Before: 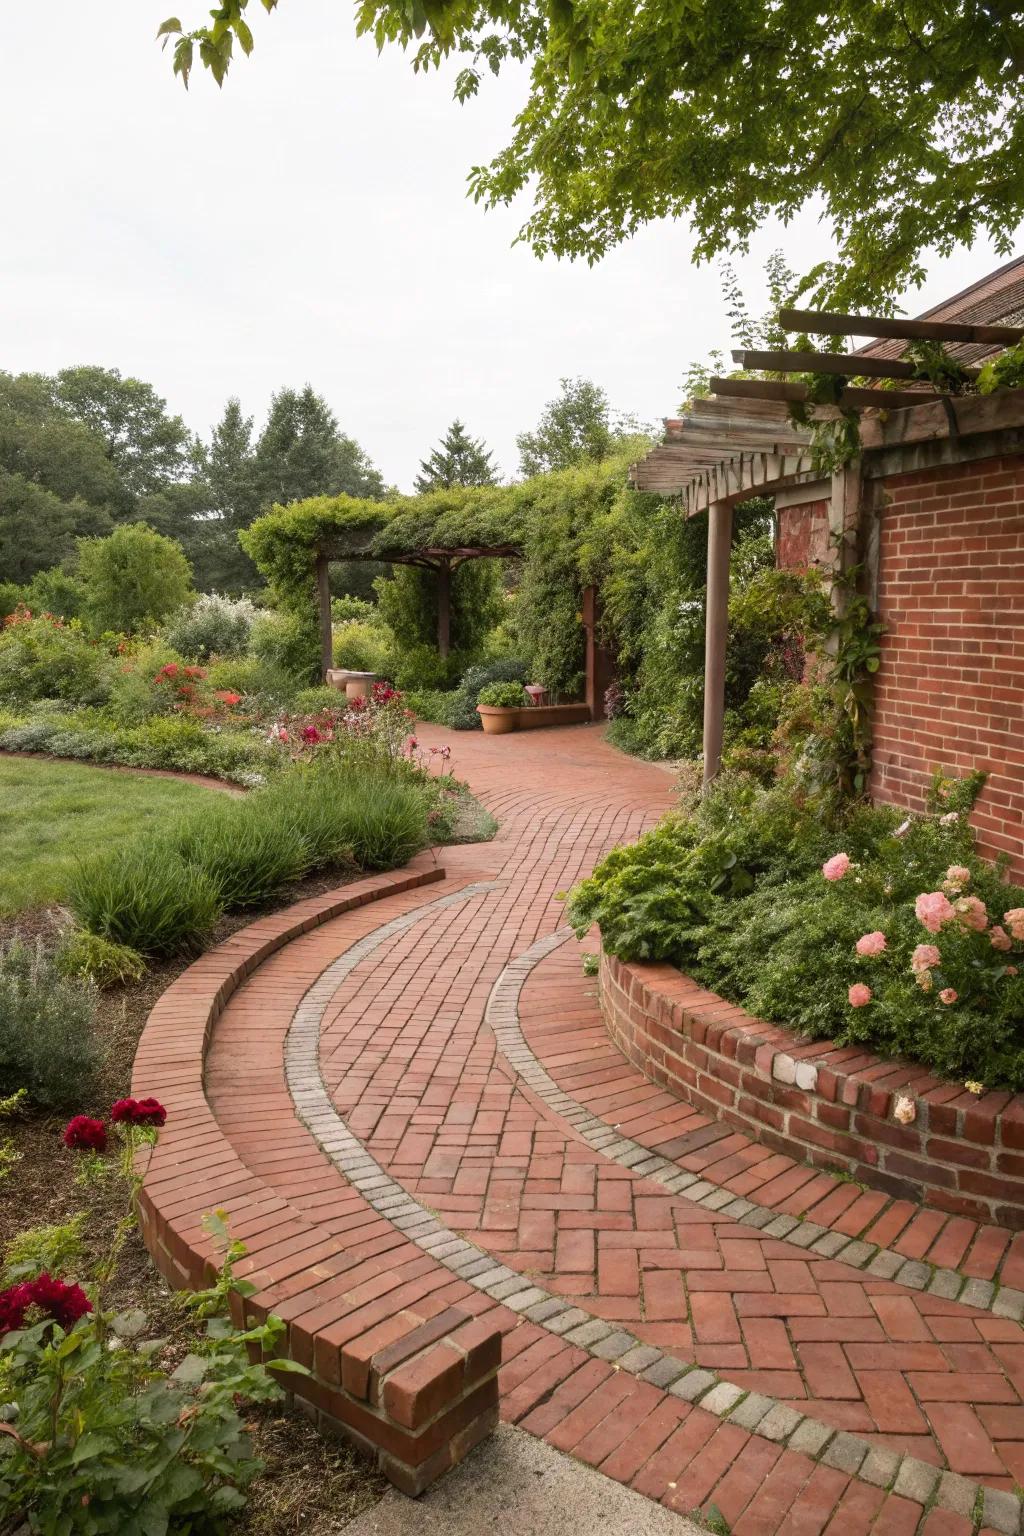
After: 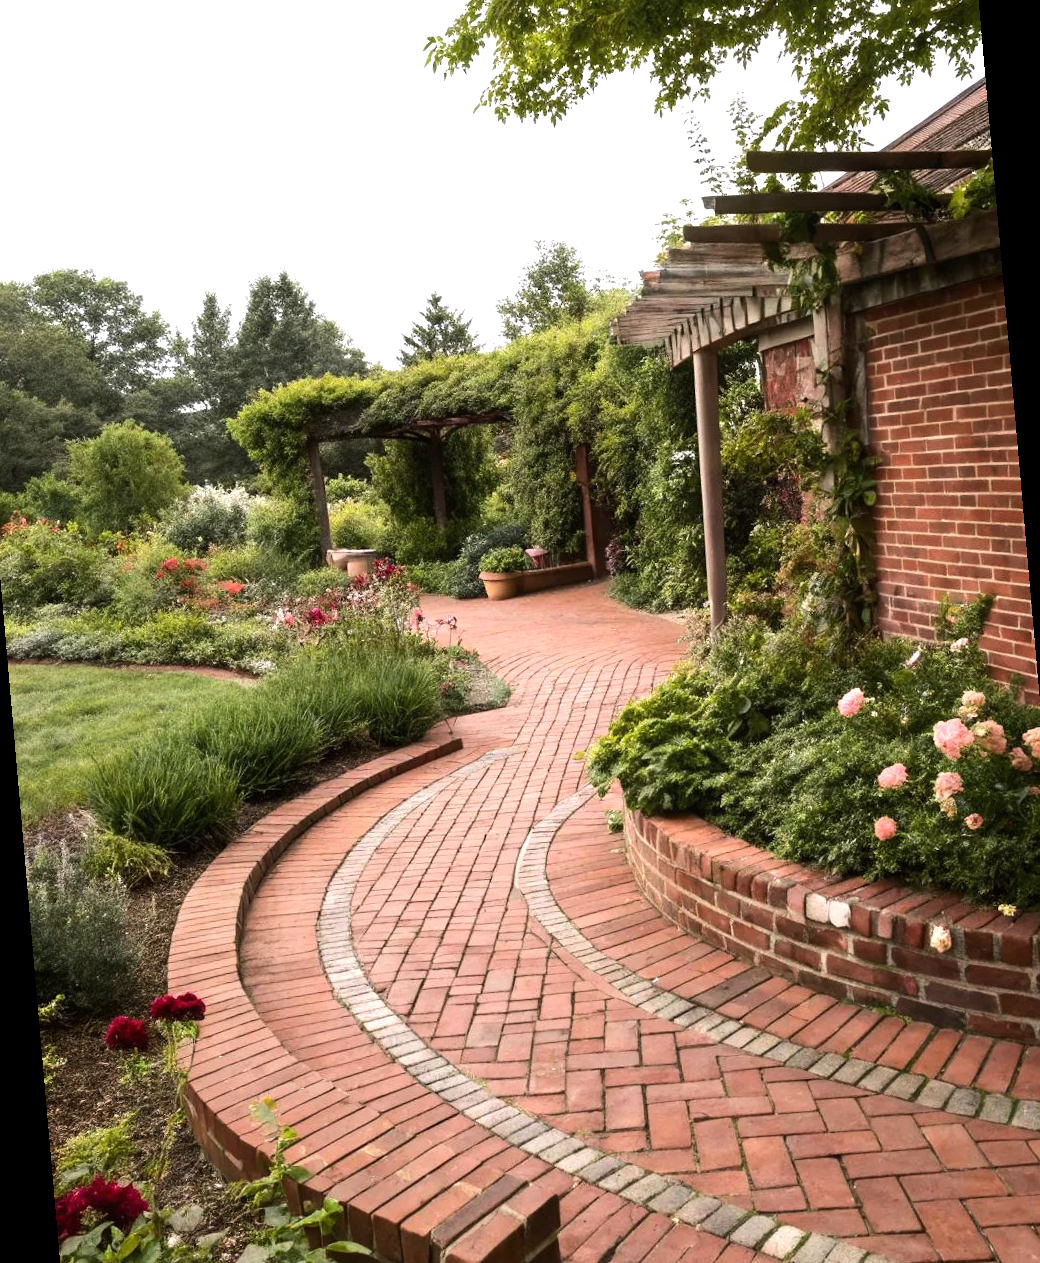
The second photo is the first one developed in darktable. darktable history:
tone equalizer: -8 EV -0.75 EV, -7 EV -0.7 EV, -6 EV -0.6 EV, -5 EV -0.4 EV, -3 EV 0.4 EV, -2 EV 0.6 EV, -1 EV 0.7 EV, +0 EV 0.75 EV, edges refinement/feathering 500, mask exposure compensation -1.57 EV, preserve details no
white balance: red 1.009, blue 1.027
exposure: compensate highlight preservation false
rotate and perspective: rotation -5°, crop left 0.05, crop right 0.952, crop top 0.11, crop bottom 0.89
